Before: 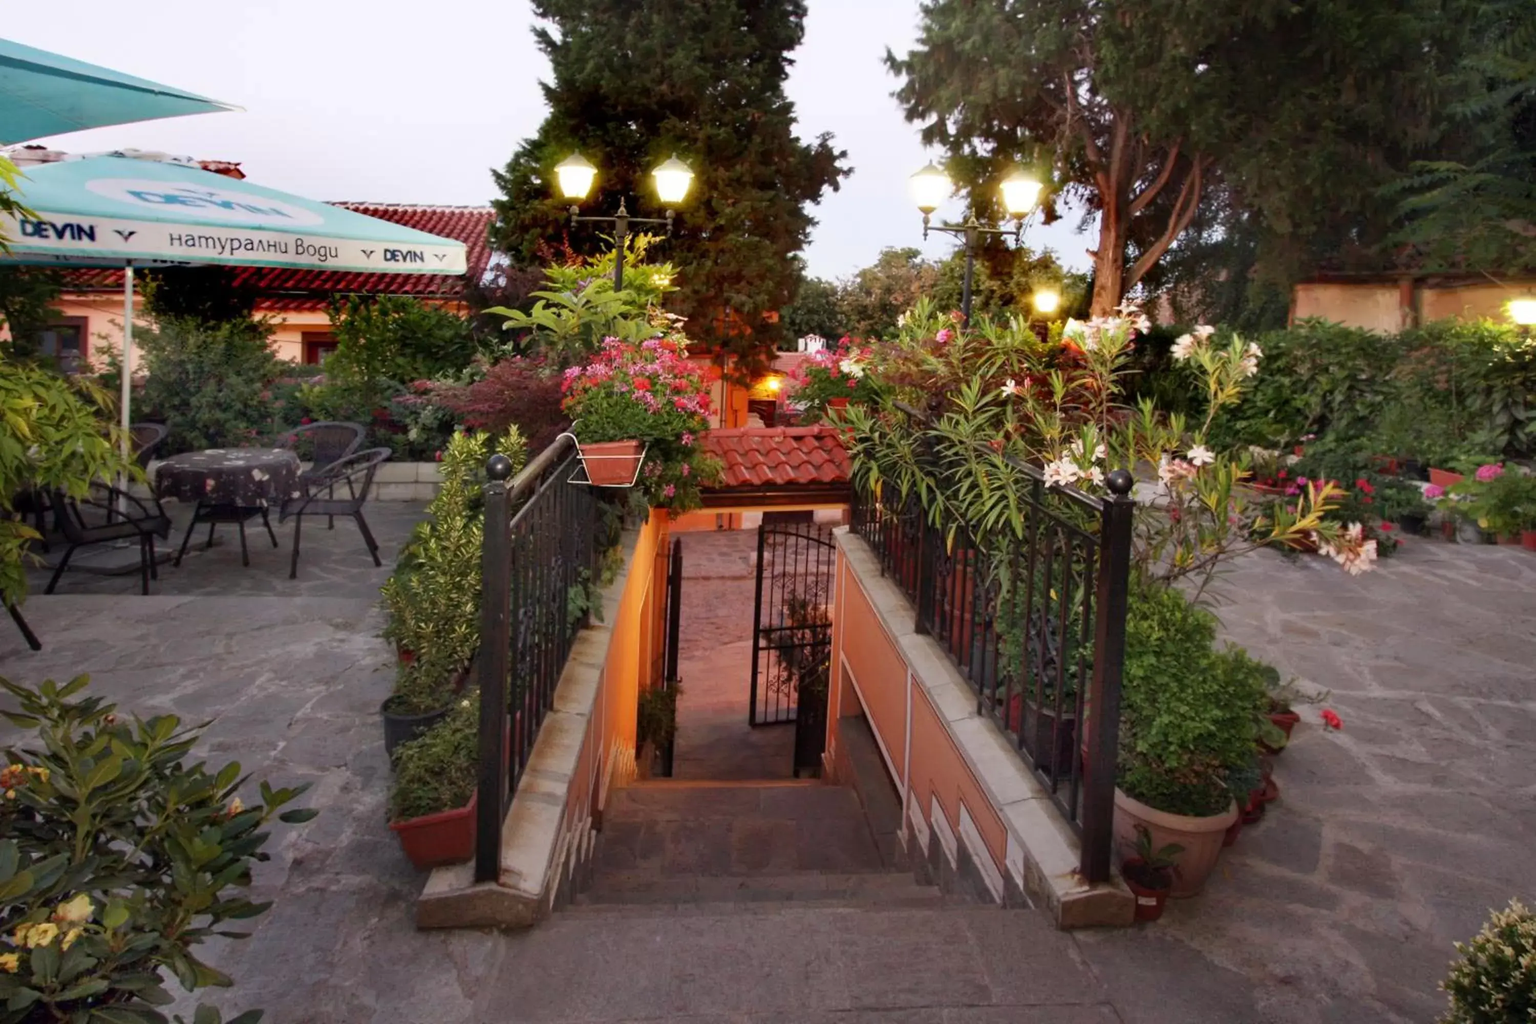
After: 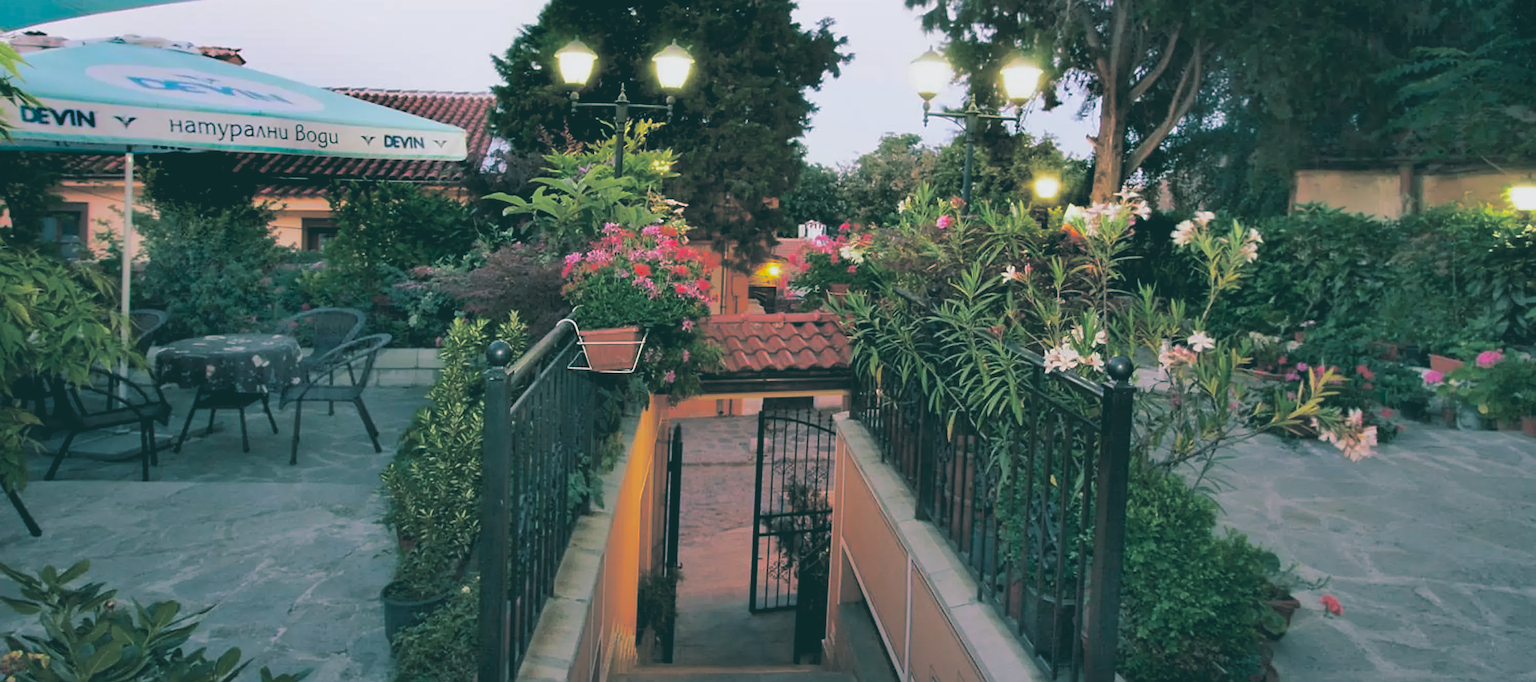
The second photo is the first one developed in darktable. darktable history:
split-toning: shadows › hue 186.43°, highlights › hue 49.29°, compress 30.29%
white balance: red 0.967, blue 1.049
color balance rgb: global offset › luminance -0.51%, perceptual saturation grading › global saturation 27.53%, perceptual saturation grading › highlights -25%, perceptual saturation grading › shadows 25%, perceptual brilliance grading › highlights 6.62%, perceptual brilliance grading › mid-tones 17.07%, perceptual brilliance grading › shadows -5.23%
crop: top 11.166%, bottom 22.168%
sharpen: on, module defaults
contrast brightness saturation: contrast -0.28
